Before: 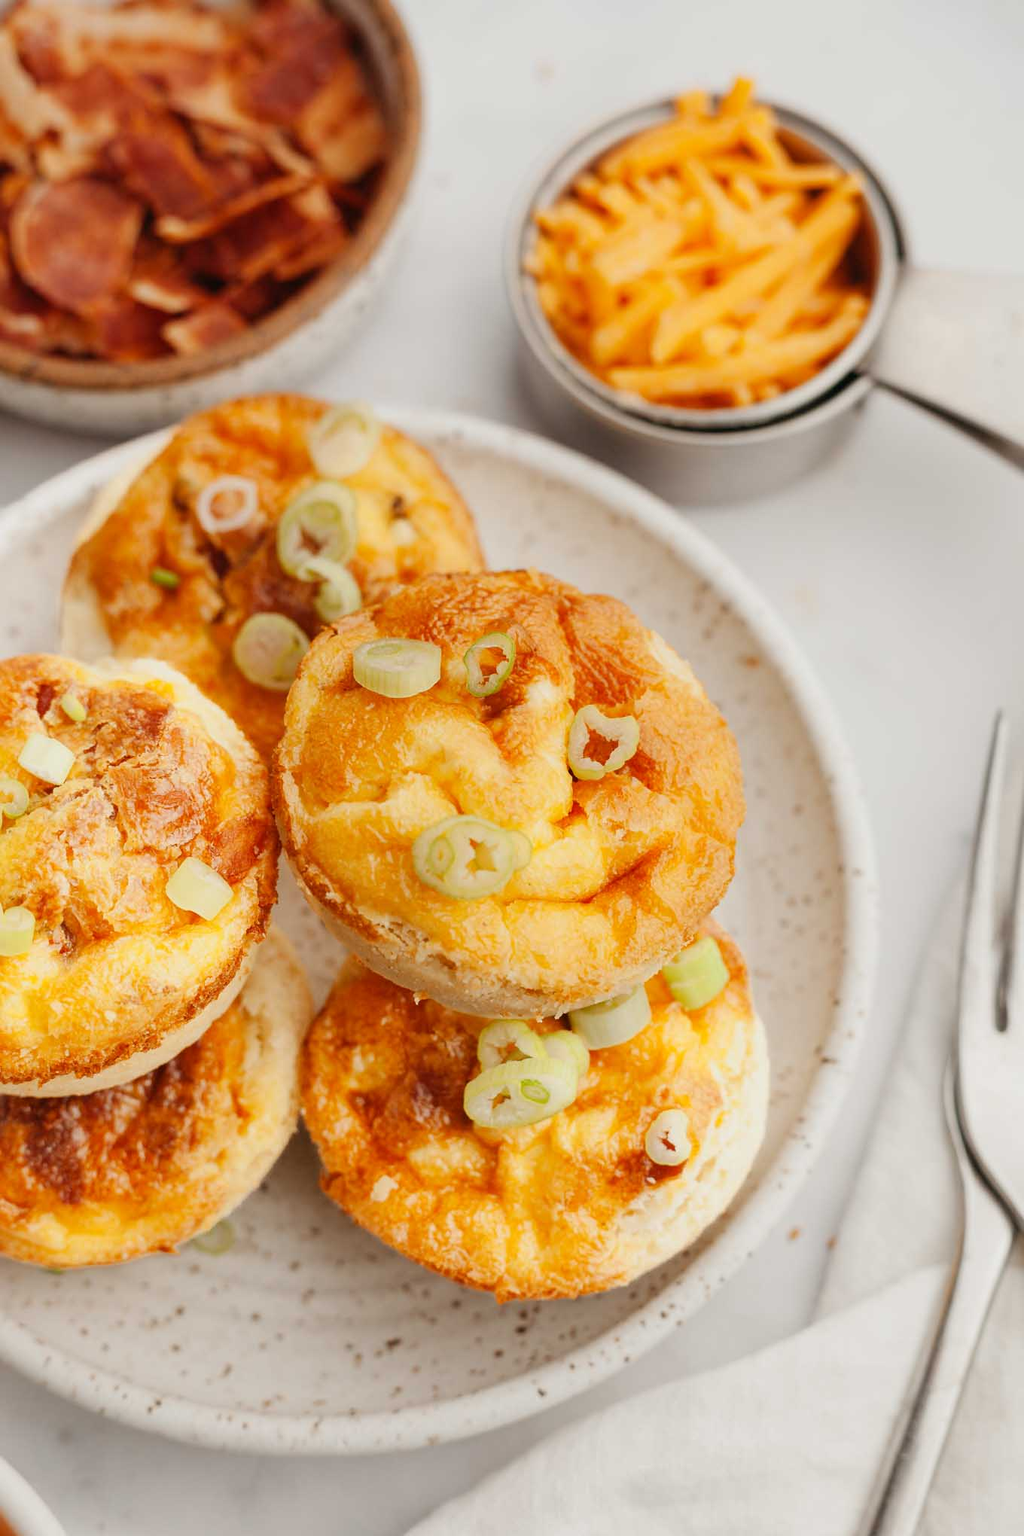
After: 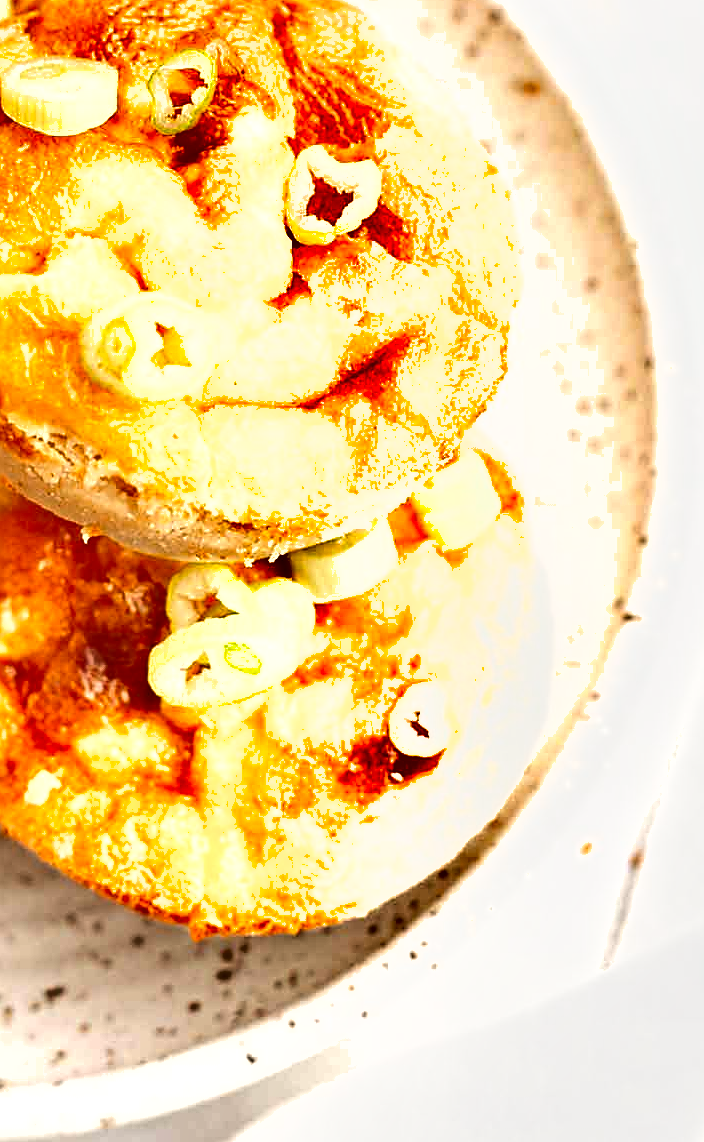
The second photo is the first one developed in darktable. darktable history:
shadows and highlights: shadows 60, soften with gaussian
exposure: exposure 1.137 EV, compensate highlight preservation false
crop: left 34.479%, top 38.822%, right 13.718%, bottom 5.172%
sharpen: on, module defaults
